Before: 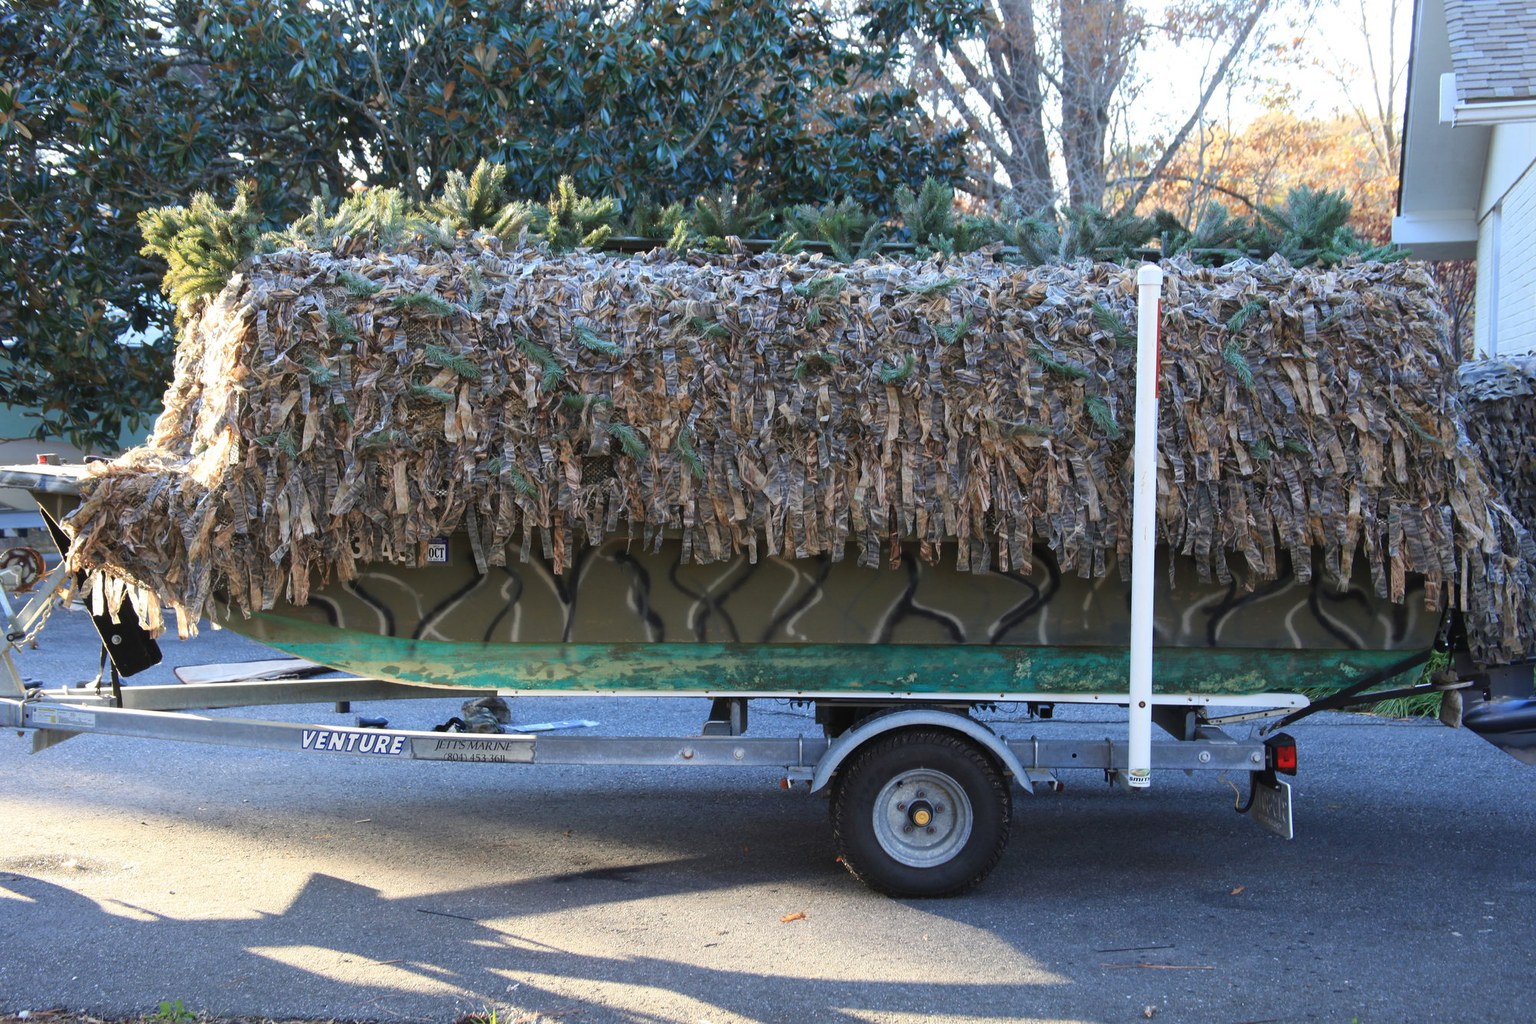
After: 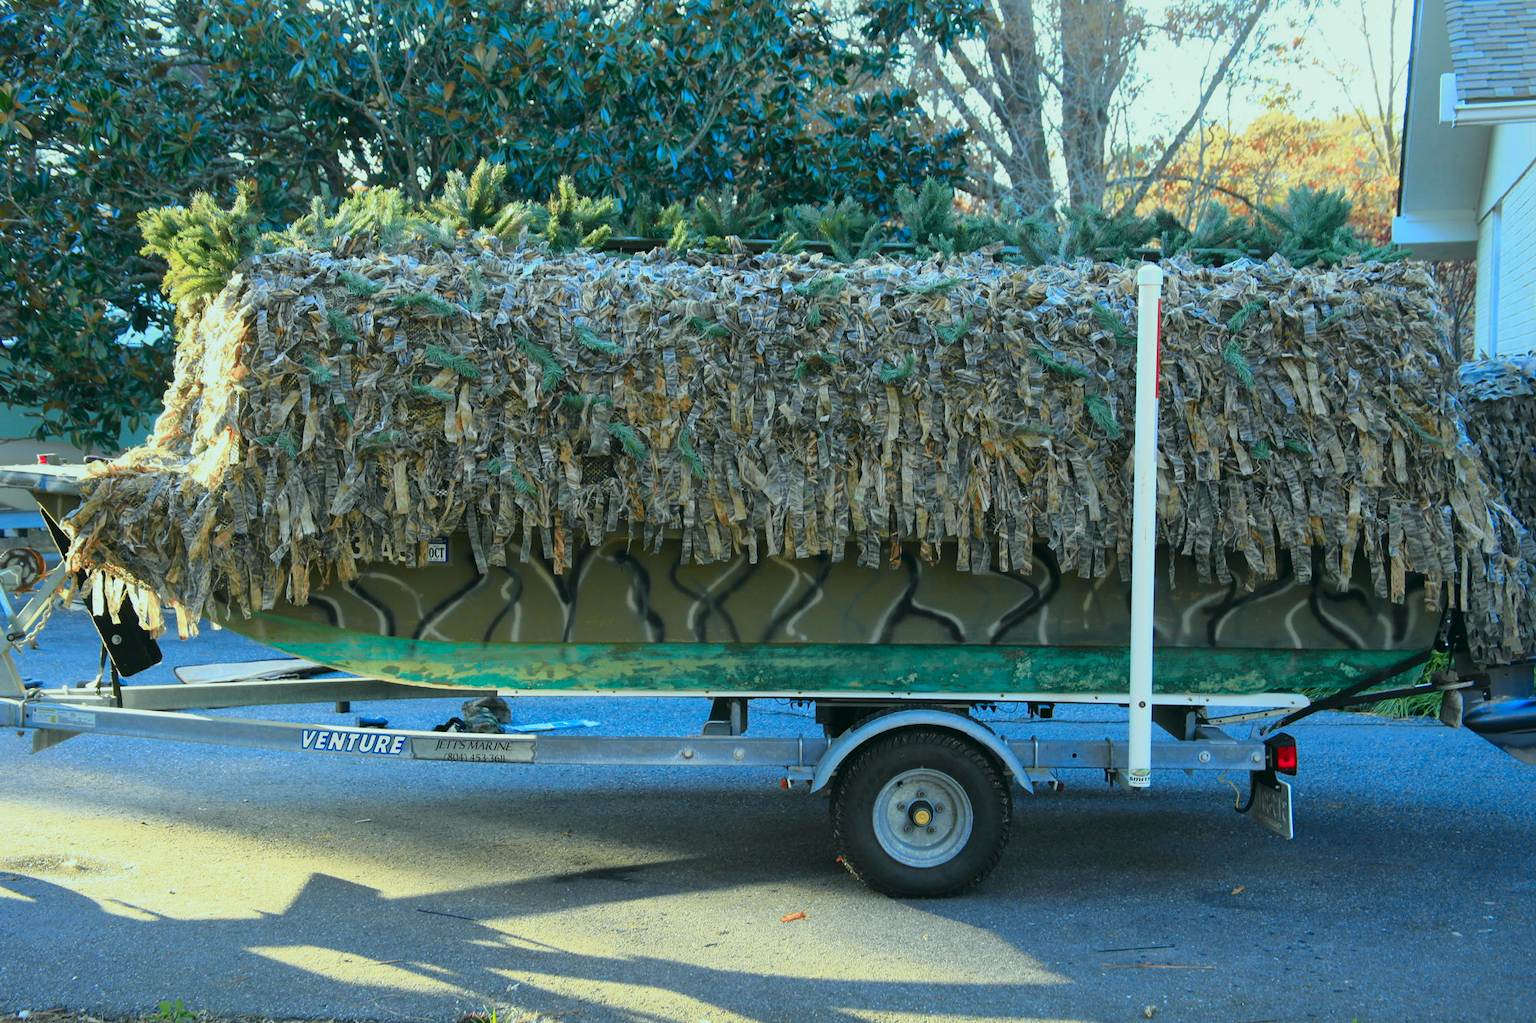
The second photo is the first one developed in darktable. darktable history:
tone curve: curves: ch0 [(0, 0) (0.058, 0.037) (0.214, 0.183) (0.304, 0.288) (0.561, 0.554) (0.687, 0.677) (0.768, 0.768) (0.858, 0.861) (0.987, 0.945)]; ch1 [(0, 0) (0.172, 0.123) (0.312, 0.296) (0.432, 0.448) (0.471, 0.469) (0.502, 0.5) (0.521, 0.505) (0.565, 0.569) (0.663, 0.663) (0.703, 0.721) (0.857, 0.917) (1, 1)]; ch2 [(0, 0) (0.411, 0.424) (0.485, 0.497) (0.502, 0.5) (0.517, 0.511) (0.556, 0.562) (0.626, 0.594) (0.709, 0.661) (1, 1)], color space Lab, independent channels, preserve colors none
shadows and highlights: on, module defaults
color correction: highlights a* -7.33, highlights b* 1.26, shadows a* -3.55, saturation 1.4
